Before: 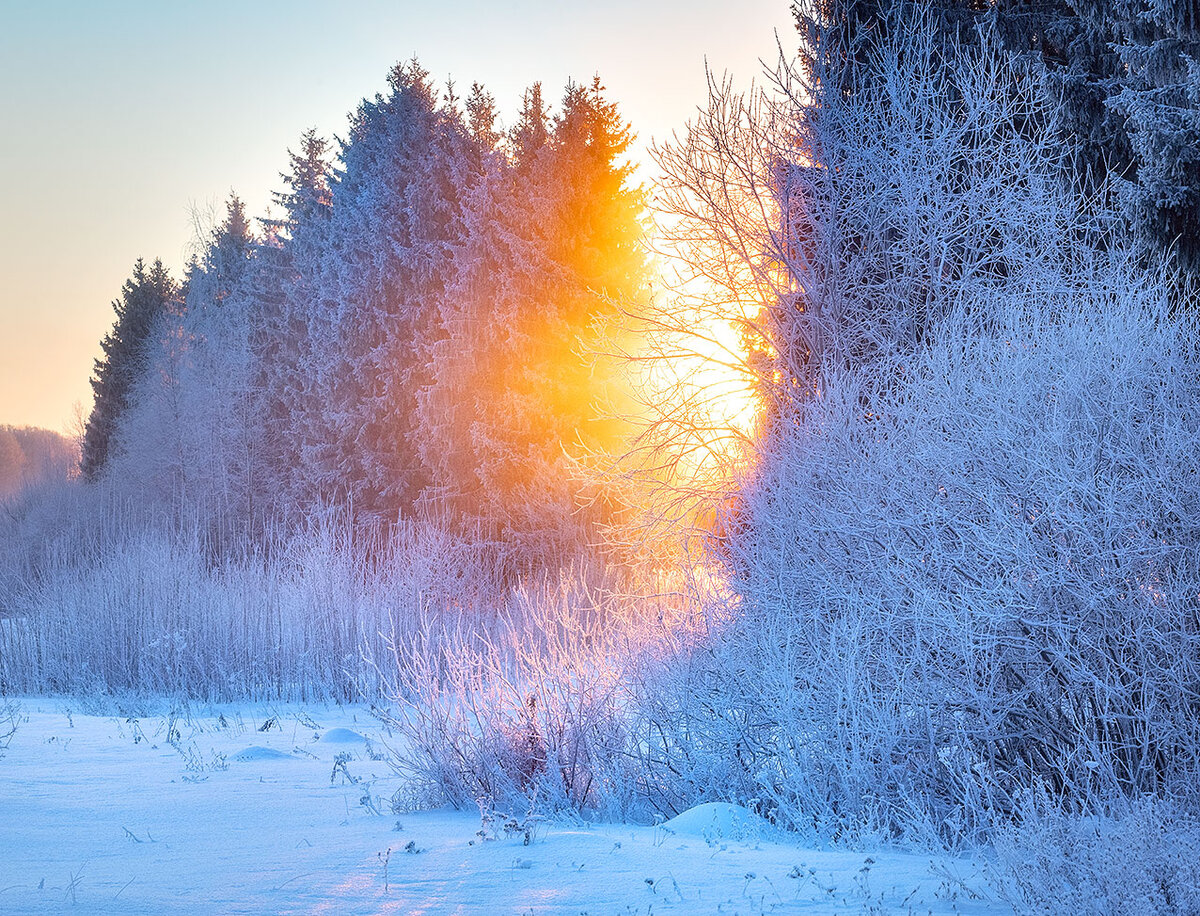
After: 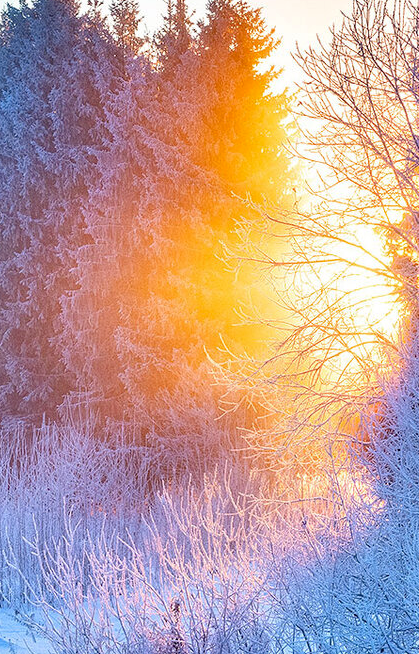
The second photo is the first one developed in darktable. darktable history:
crop and rotate: left 29.701%, top 10.404%, right 35.345%, bottom 18.107%
haze removal: compatibility mode true, adaptive false
